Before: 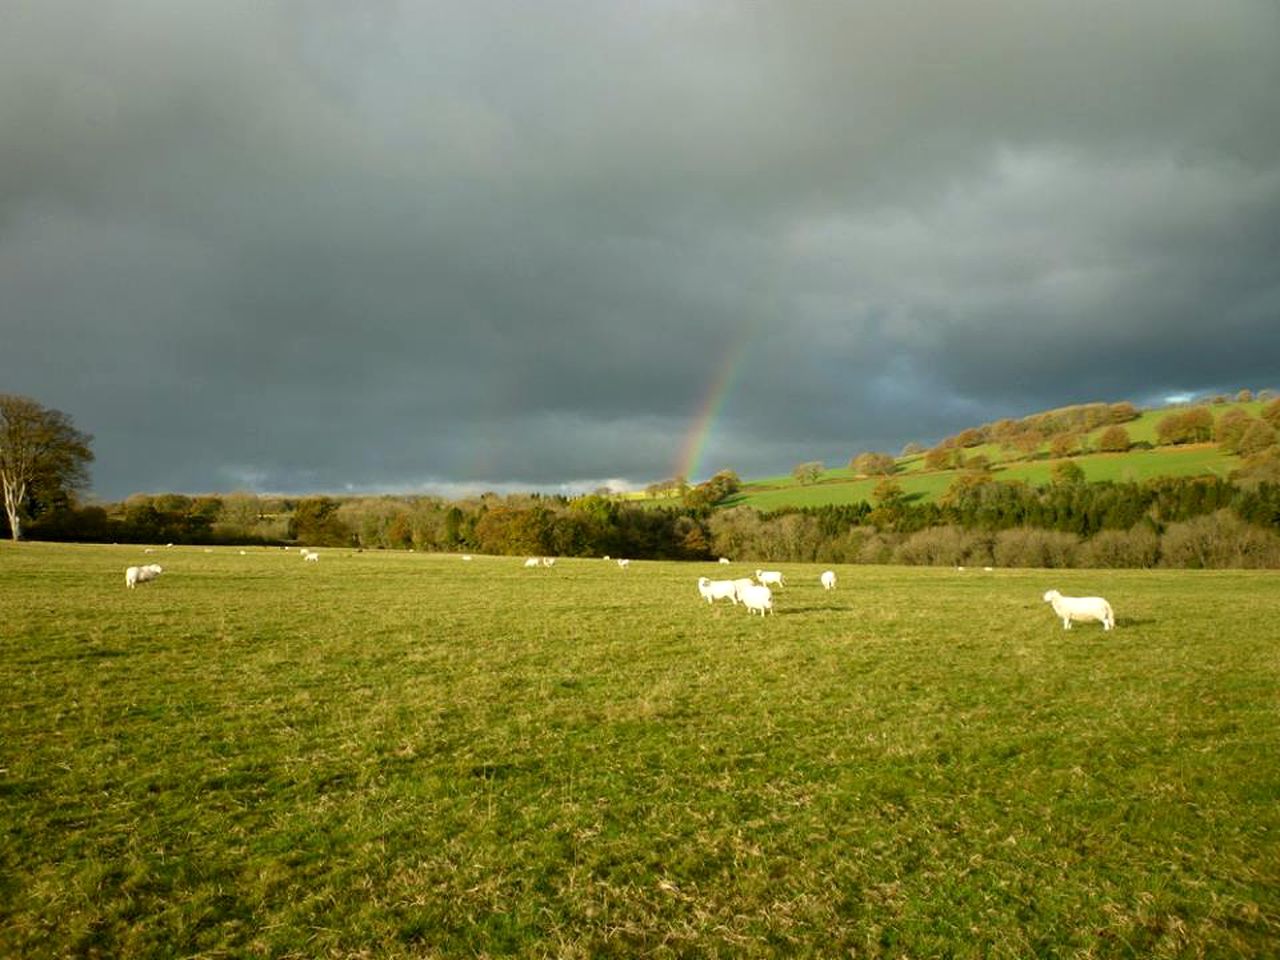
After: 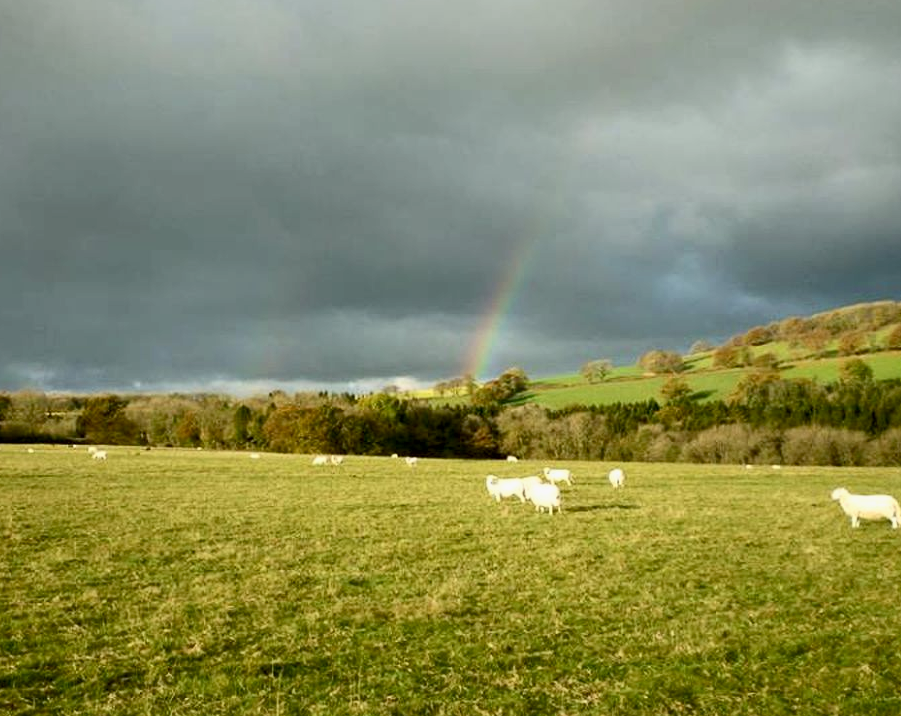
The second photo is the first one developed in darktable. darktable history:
crop and rotate: left 16.582%, top 10.65%, right 12.995%, bottom 14.684%
exposure: black level correction 0.006, exposure -0.221 EV, compensate highlight preservation false
contrast brightness saturation: contrast 0.243, brightness 0.093
